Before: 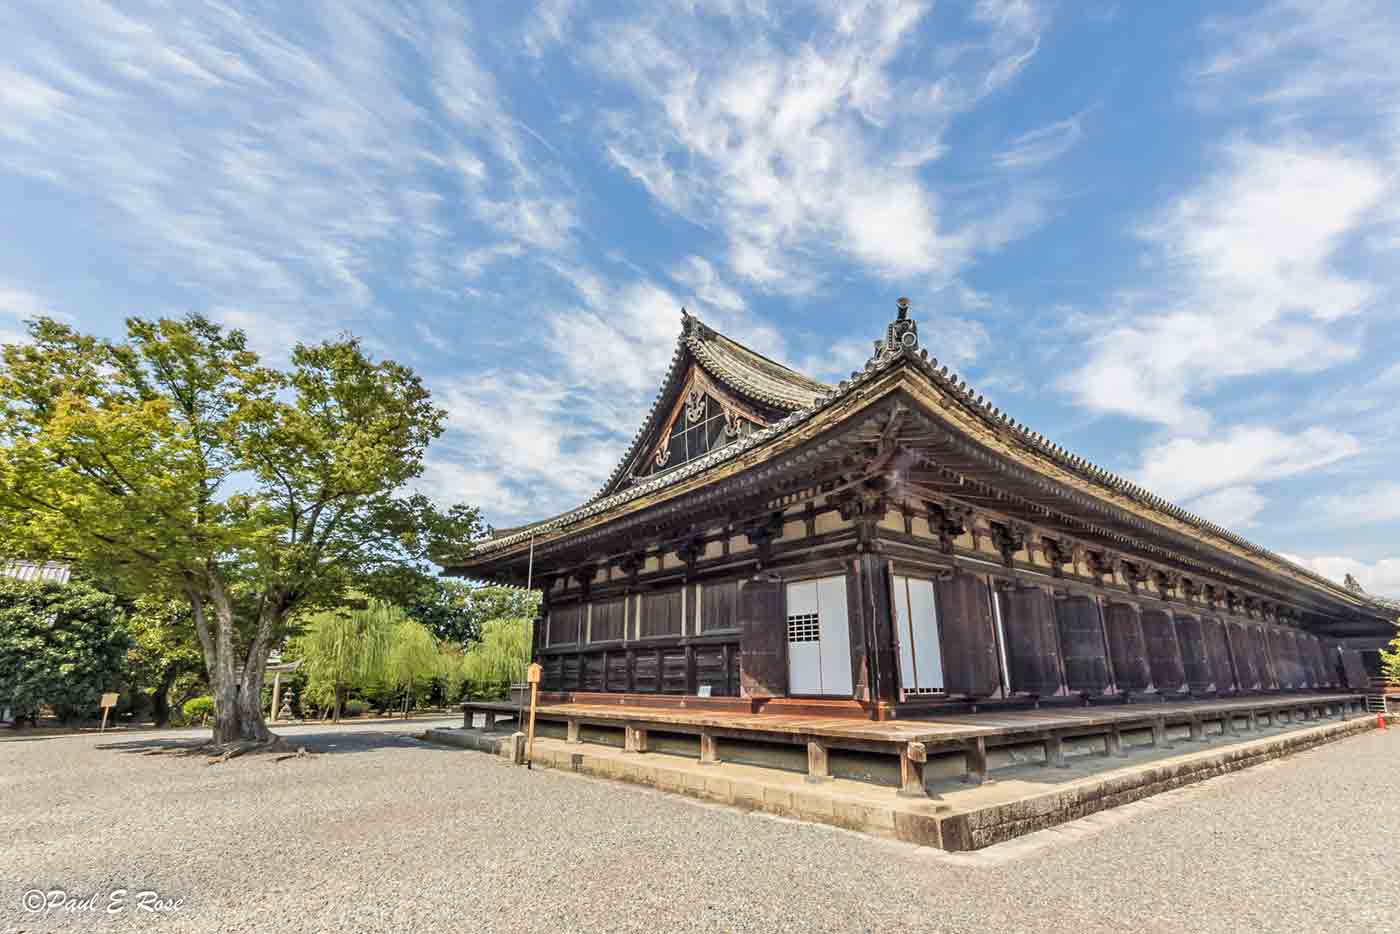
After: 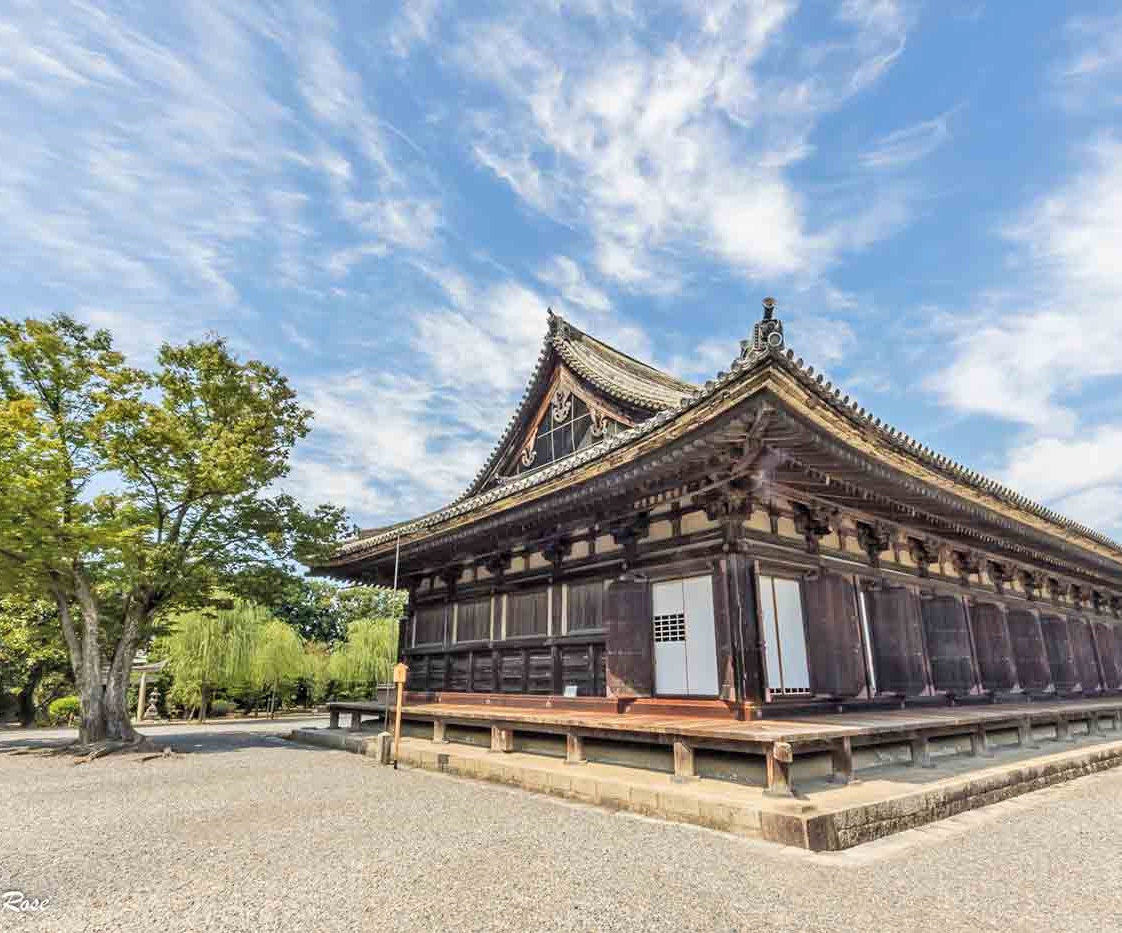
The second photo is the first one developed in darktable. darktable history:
crop and rotate: left 9.597%, right 10.195%
contrast brightness saturation: contrast 0.05, brightness 0.06, saturation 0.01
